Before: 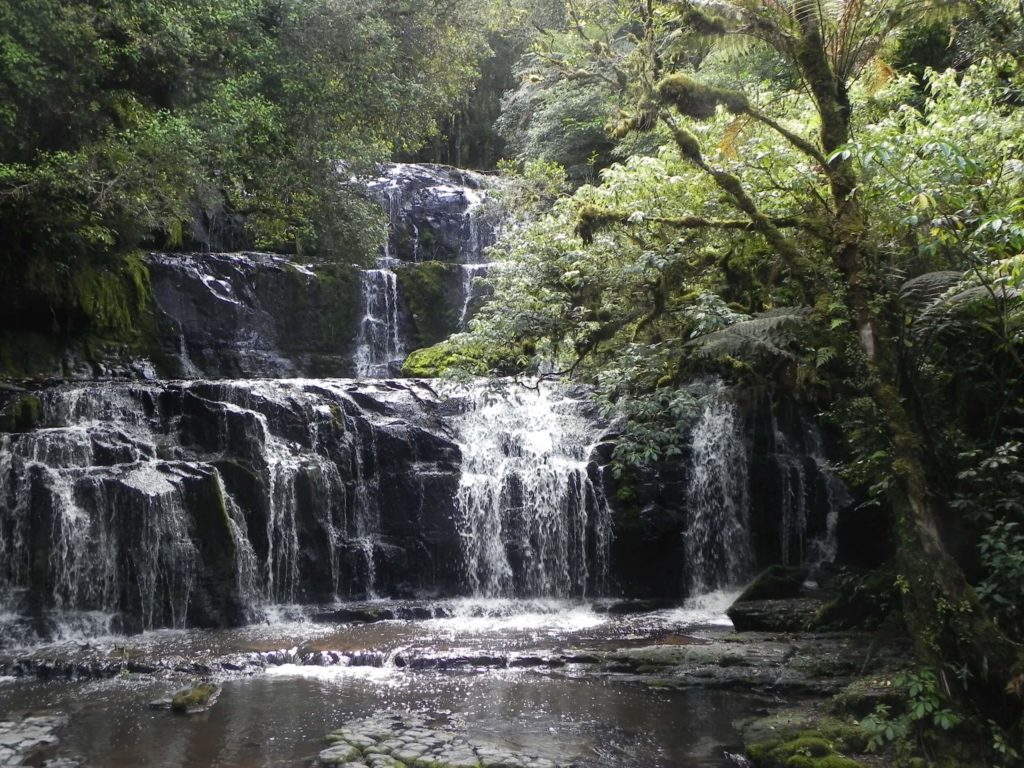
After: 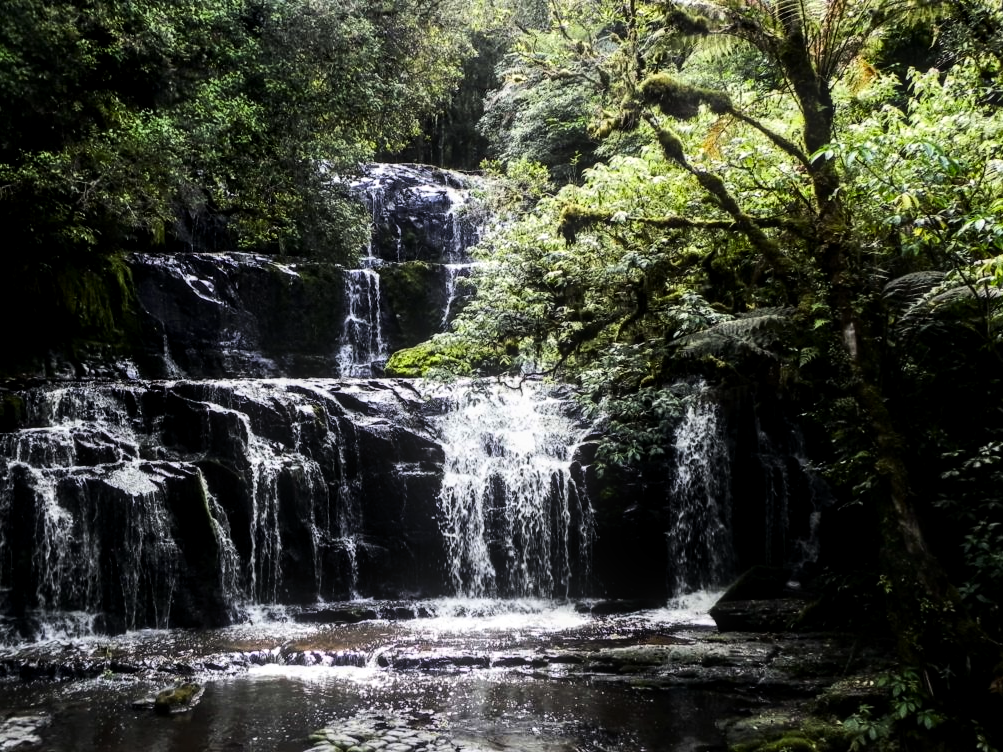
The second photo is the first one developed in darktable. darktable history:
crop: left 1.743%, right 0.268%, bottom 2.011%
local contrast: detail 130%
contrast brightness saturation: contrast 0.21, brightness -0.11, saturation 0.21
tone curve: curves: ch0 [(0.021, 0) (0.104, 0.052) (0.496, 0.526) (0.737, 0.783) (1, 1)], color space Lab, linked channels, preserve colors none
bloom: size 9%, threshold 100%, strength 7%
